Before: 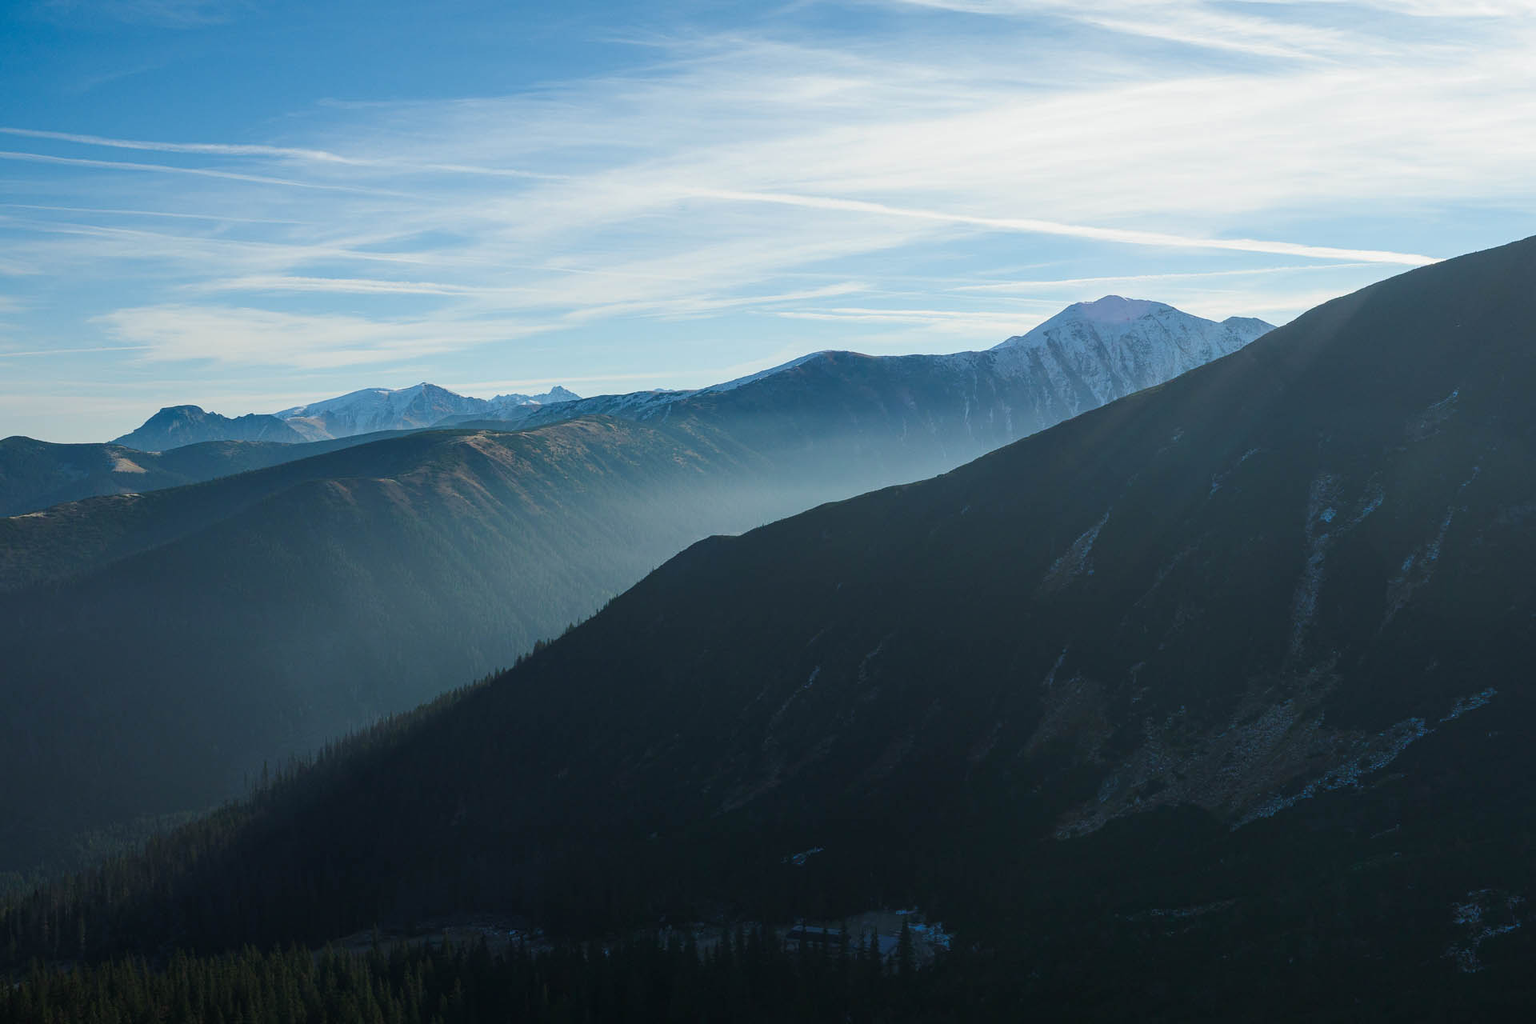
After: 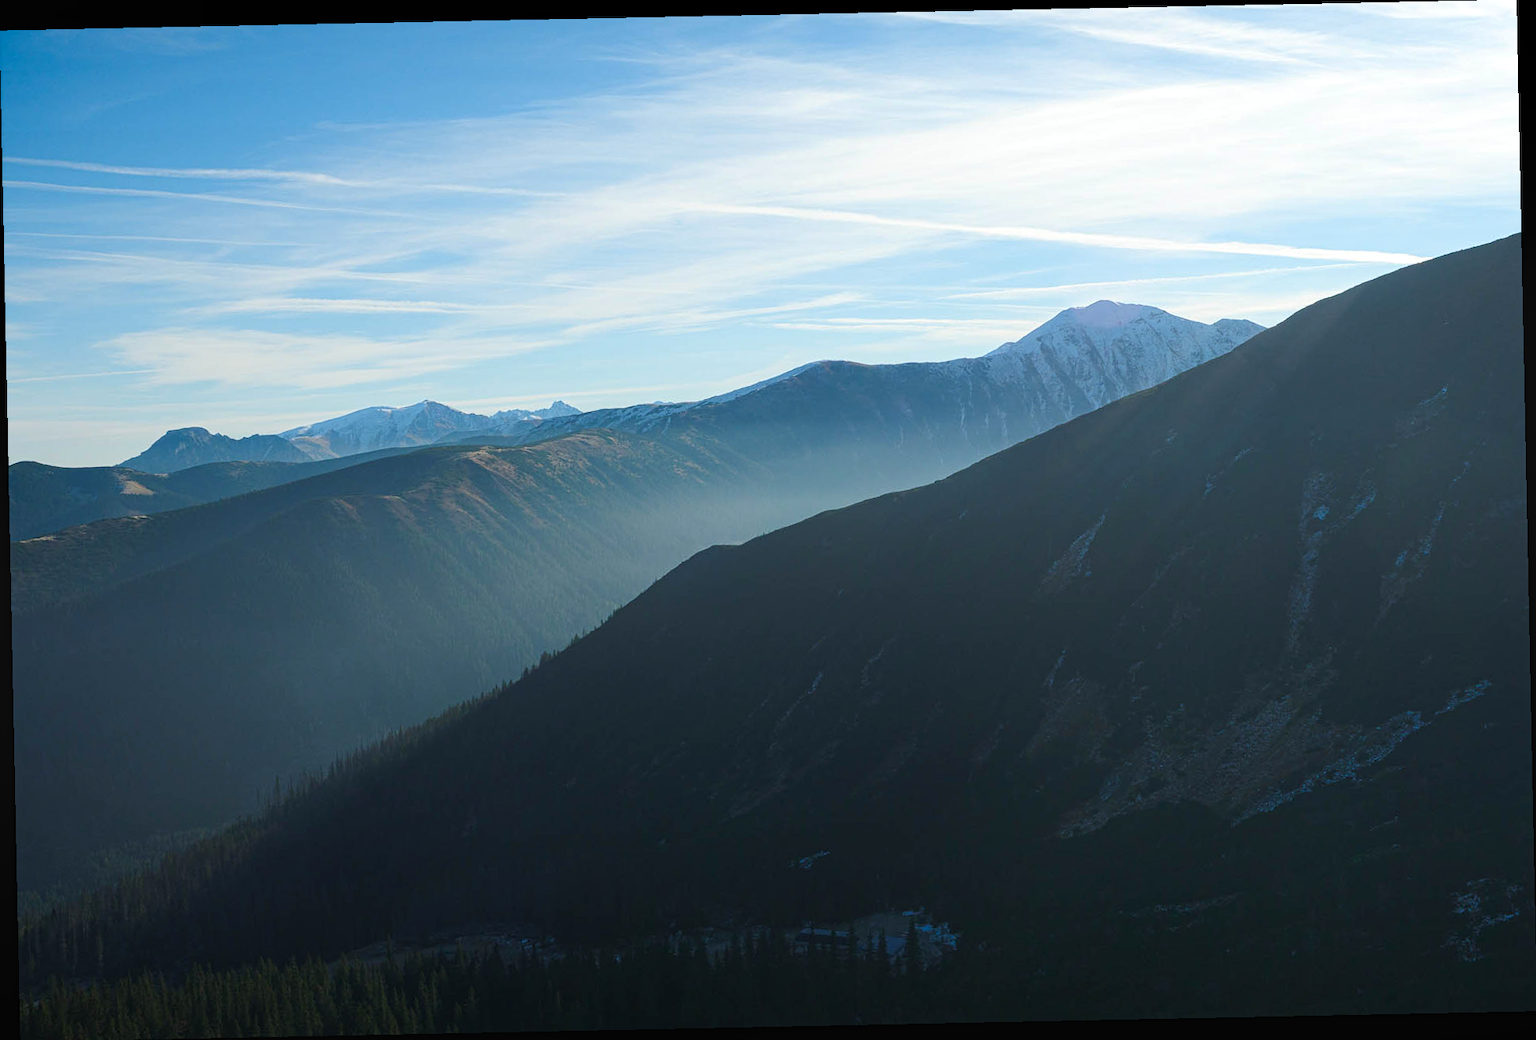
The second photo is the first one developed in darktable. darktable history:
contrast equalizer: y [[0.439, 0.44, 0.442, 0.457, 0.493, 0.498], [0.5 ×6], [0.5 ×6], [0 ×6], [0 ×6]]
rotate and perspective: rotation -1.17°, automatic cropping off
exposure: exposure 0.258 EV, compensate highlight preservation false
